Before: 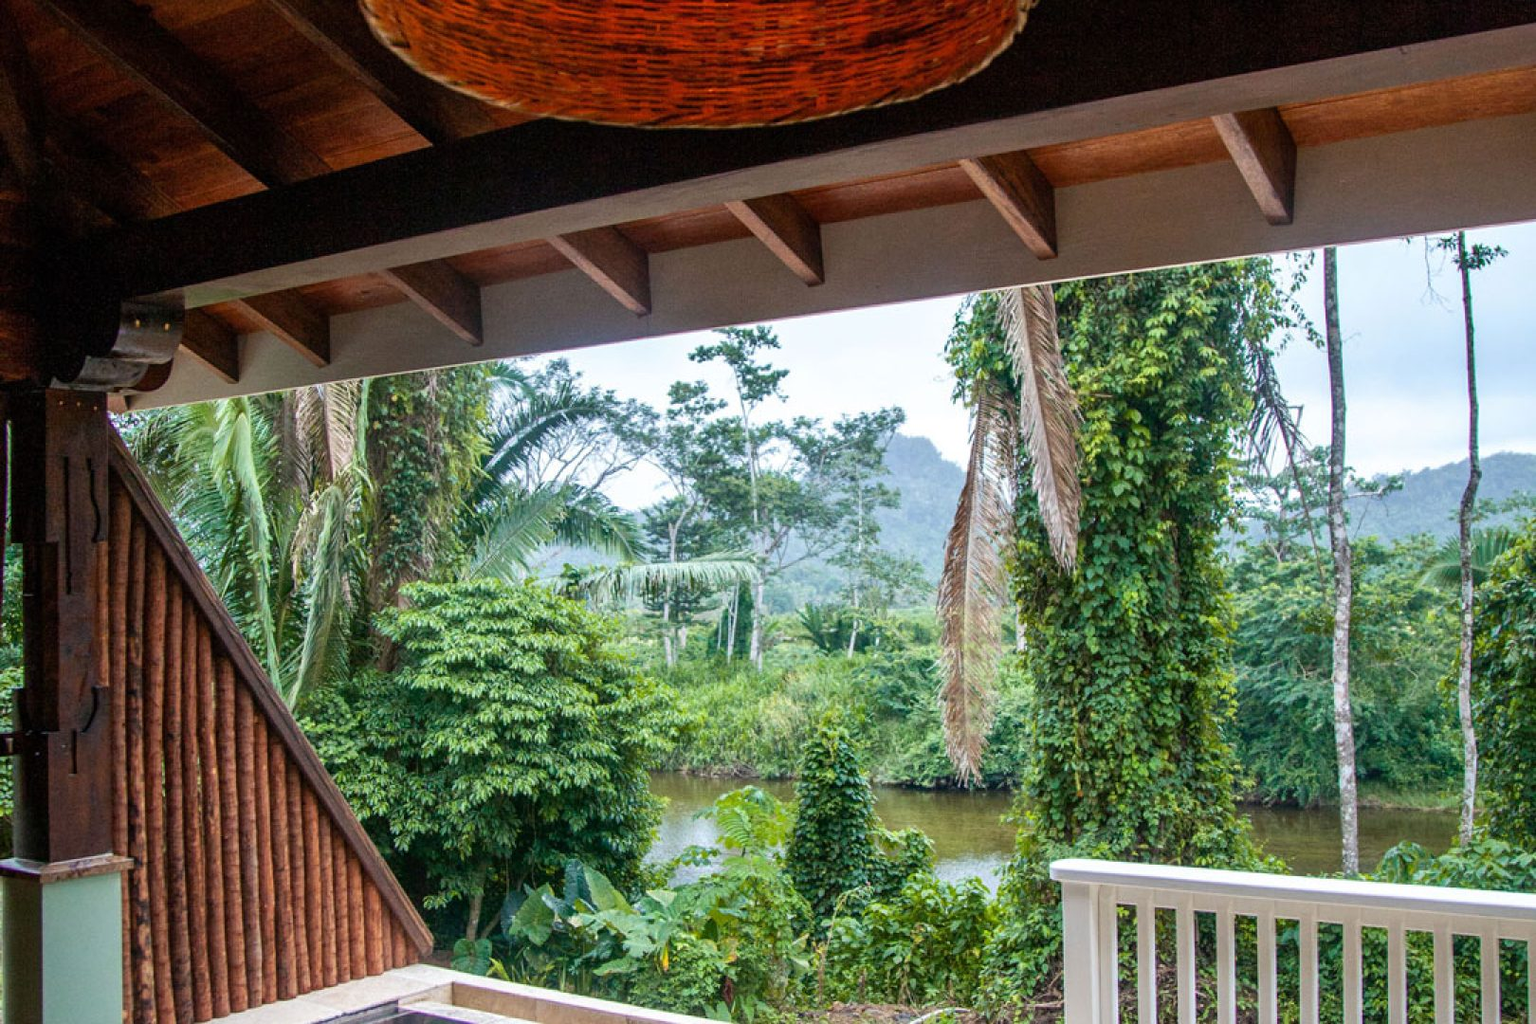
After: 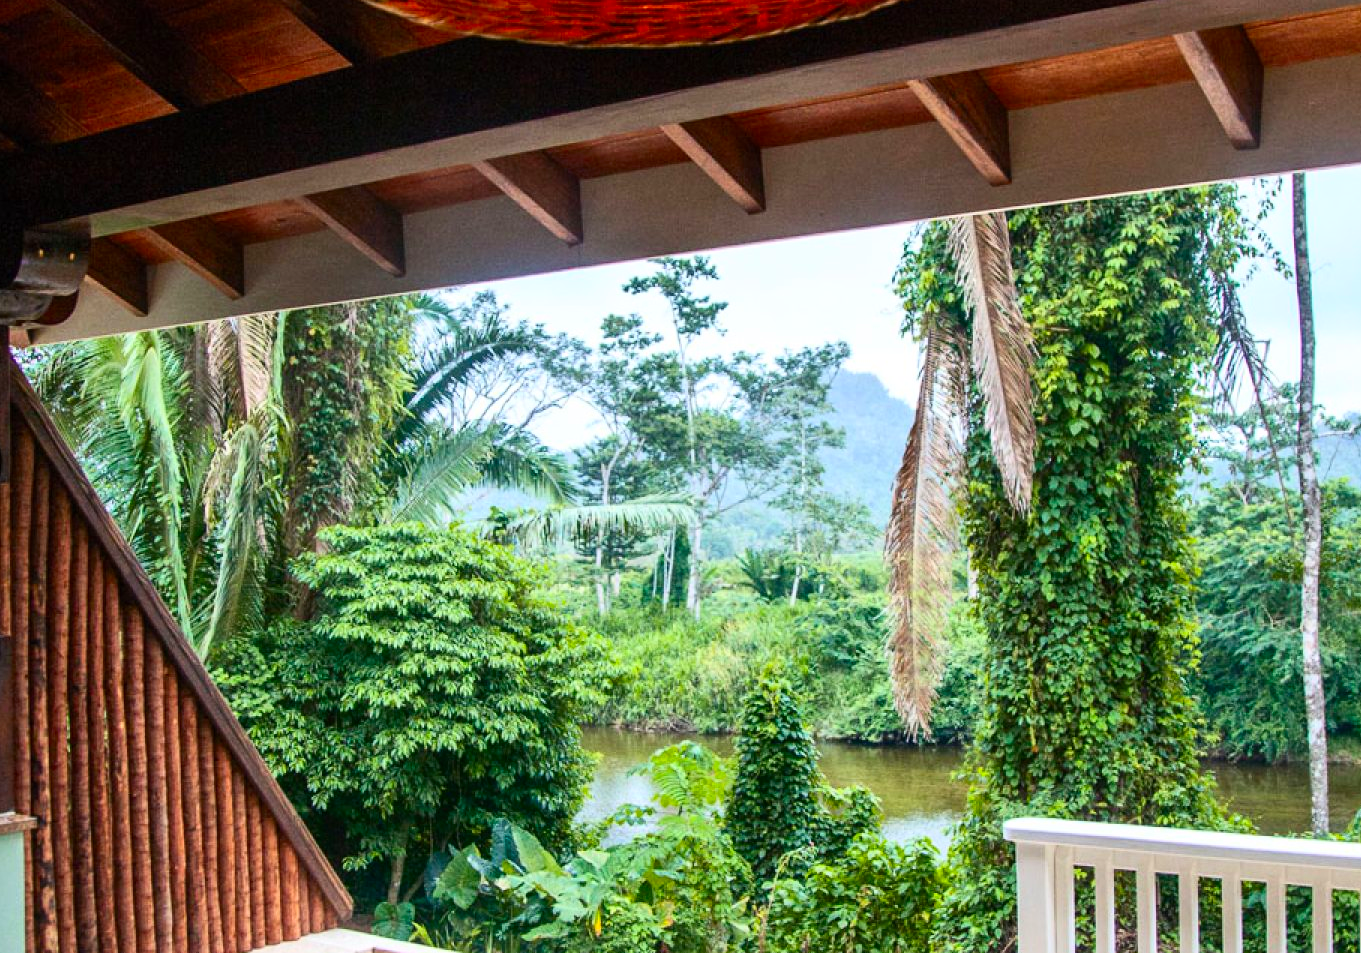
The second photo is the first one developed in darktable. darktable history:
crop: left 6.446%, top 8.188%, right 9.538%, bottom 3.548%
contrast brightness saturation: contrast 0.23, brightness 0.1, saturation 0.29
